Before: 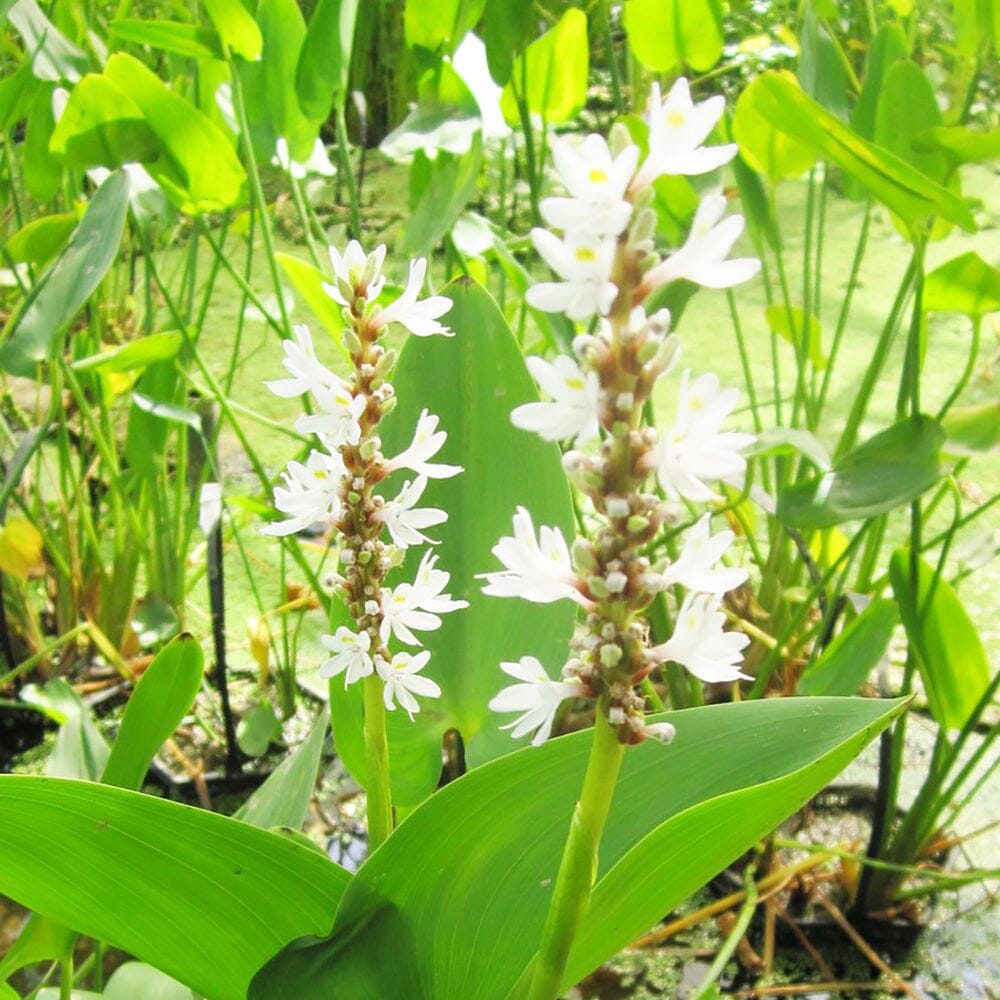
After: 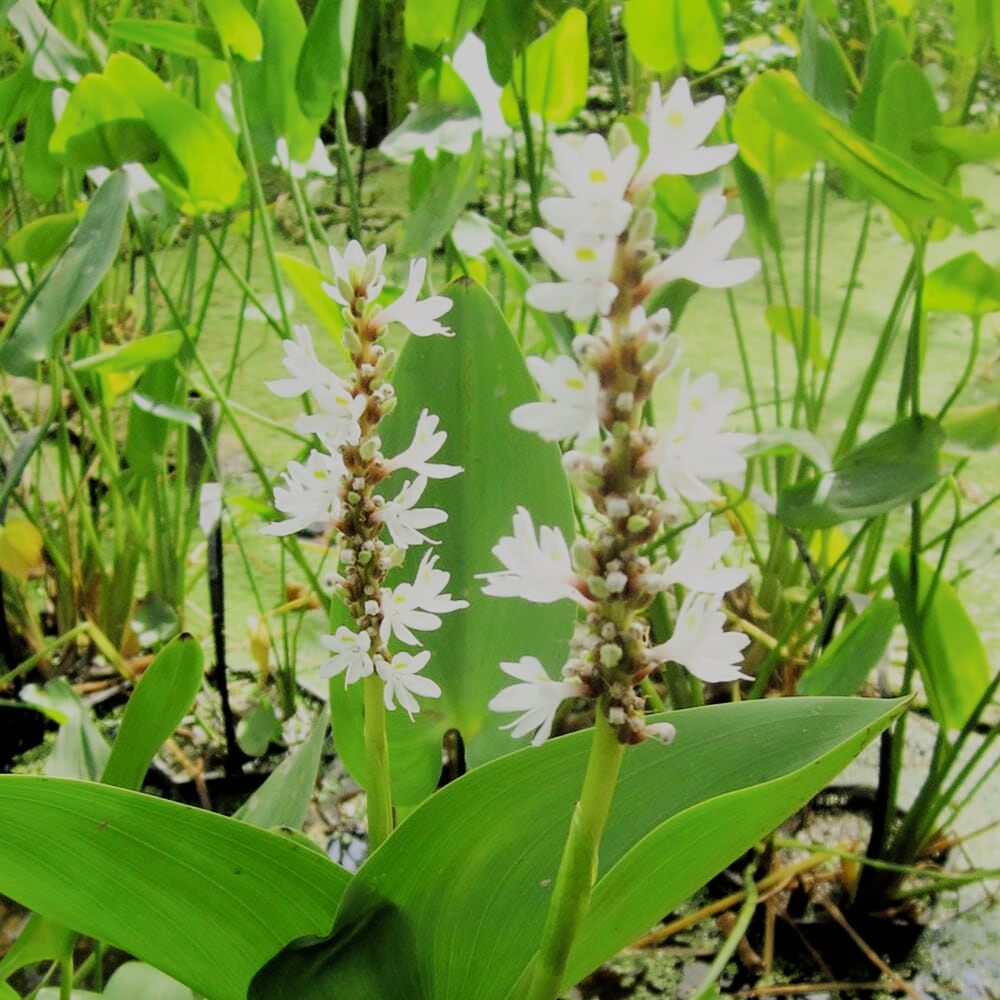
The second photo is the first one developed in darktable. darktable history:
exposure: black level correction 0, exposure -0.686 EV, compensate exposure bias true, compensate highlight preservation false
filmic rgb: black relative exposure -5.1 EV, white relative exposure 3.96 EV, hardness 2.89, contrast 1.297
